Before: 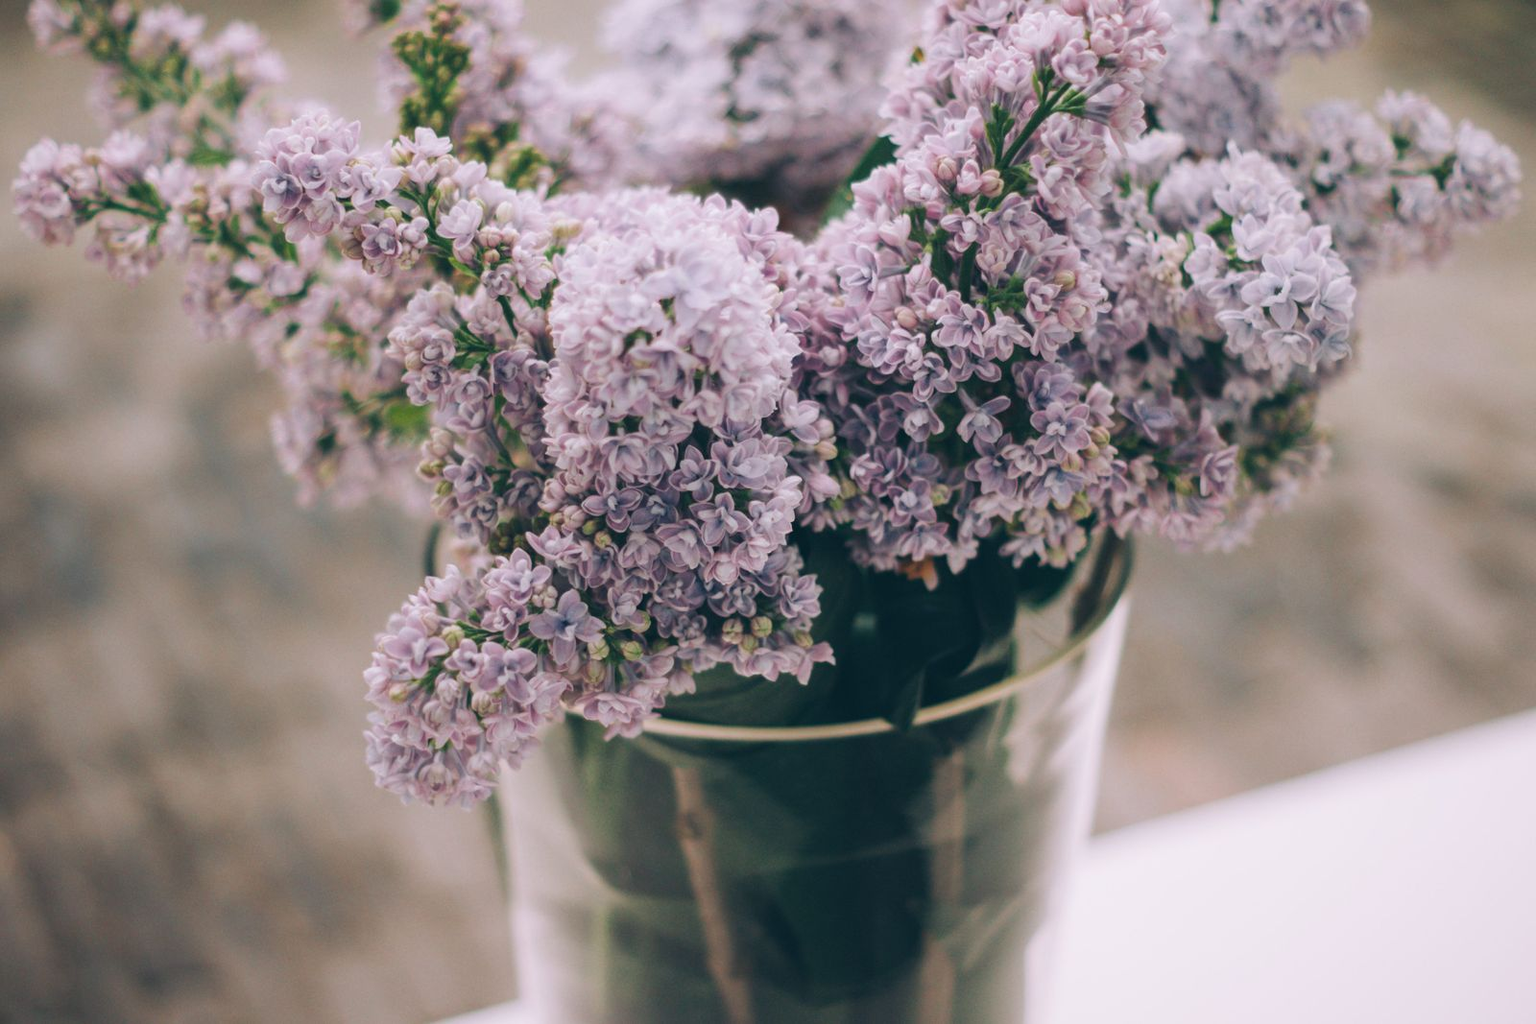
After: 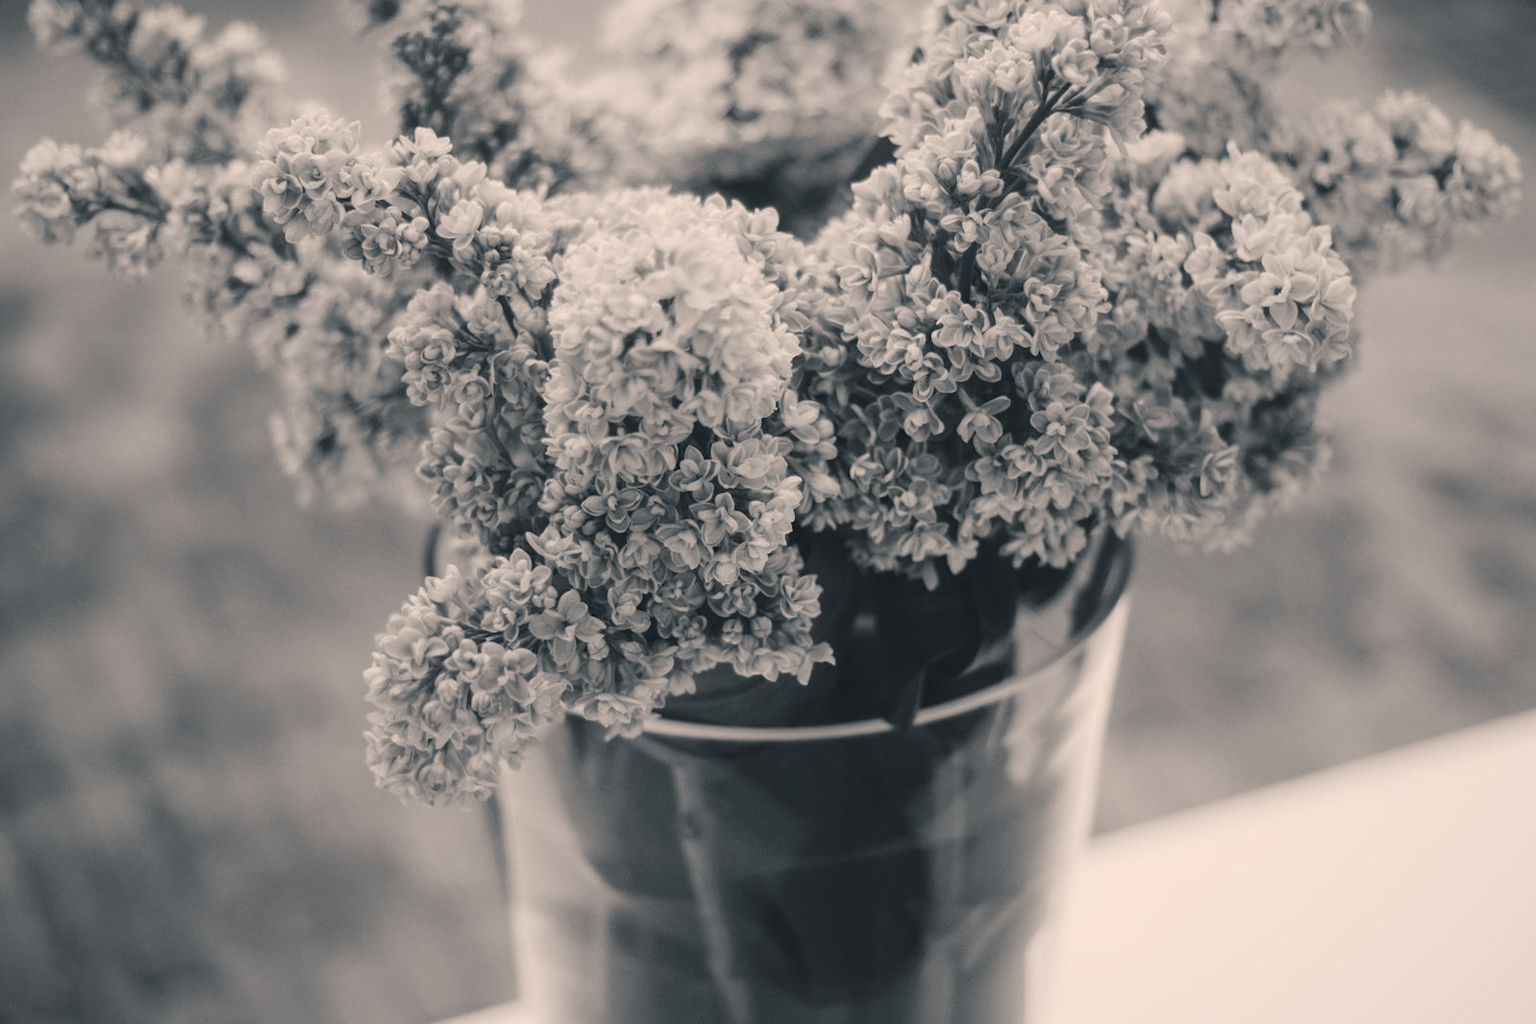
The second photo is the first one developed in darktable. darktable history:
color calibration "N&B": output gray [0.267, 0.423, 0.267, 0], illuminant same as pipeline (D50), adaptation none (bypass)
color balance rgb "SÃ©pia": shadows lift › chroma 5.41%, shadows lift › hue 240°, highlights gain › chroma 3.74%, highlights gain › hue 60°, saturation formula JzAzBz (2021)
